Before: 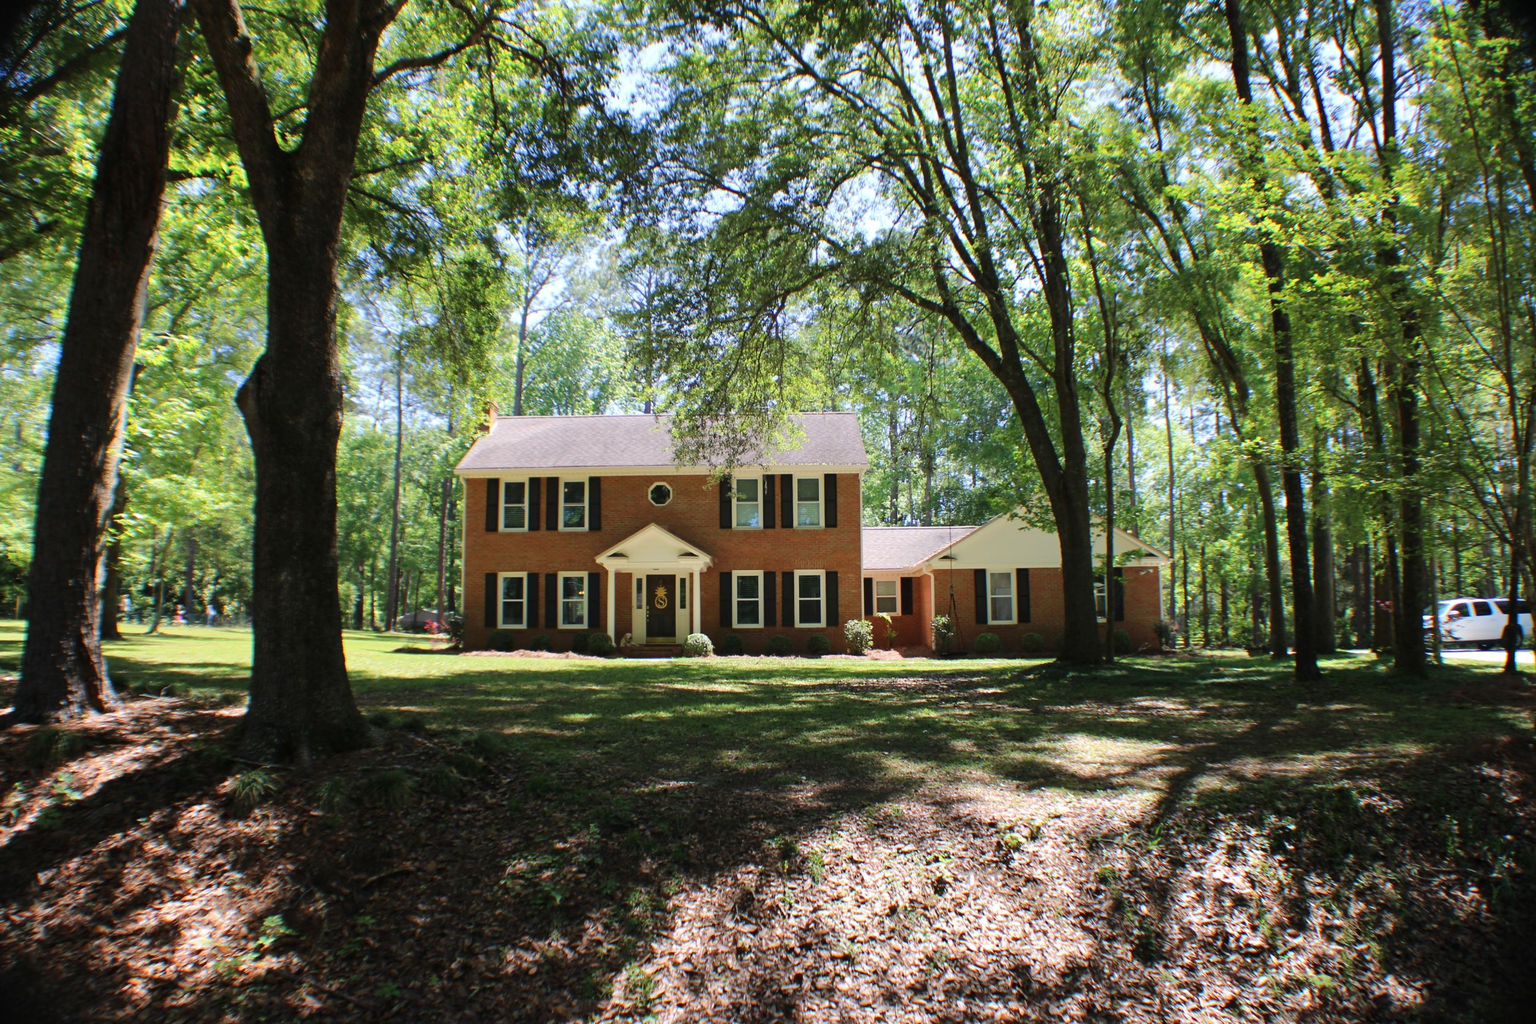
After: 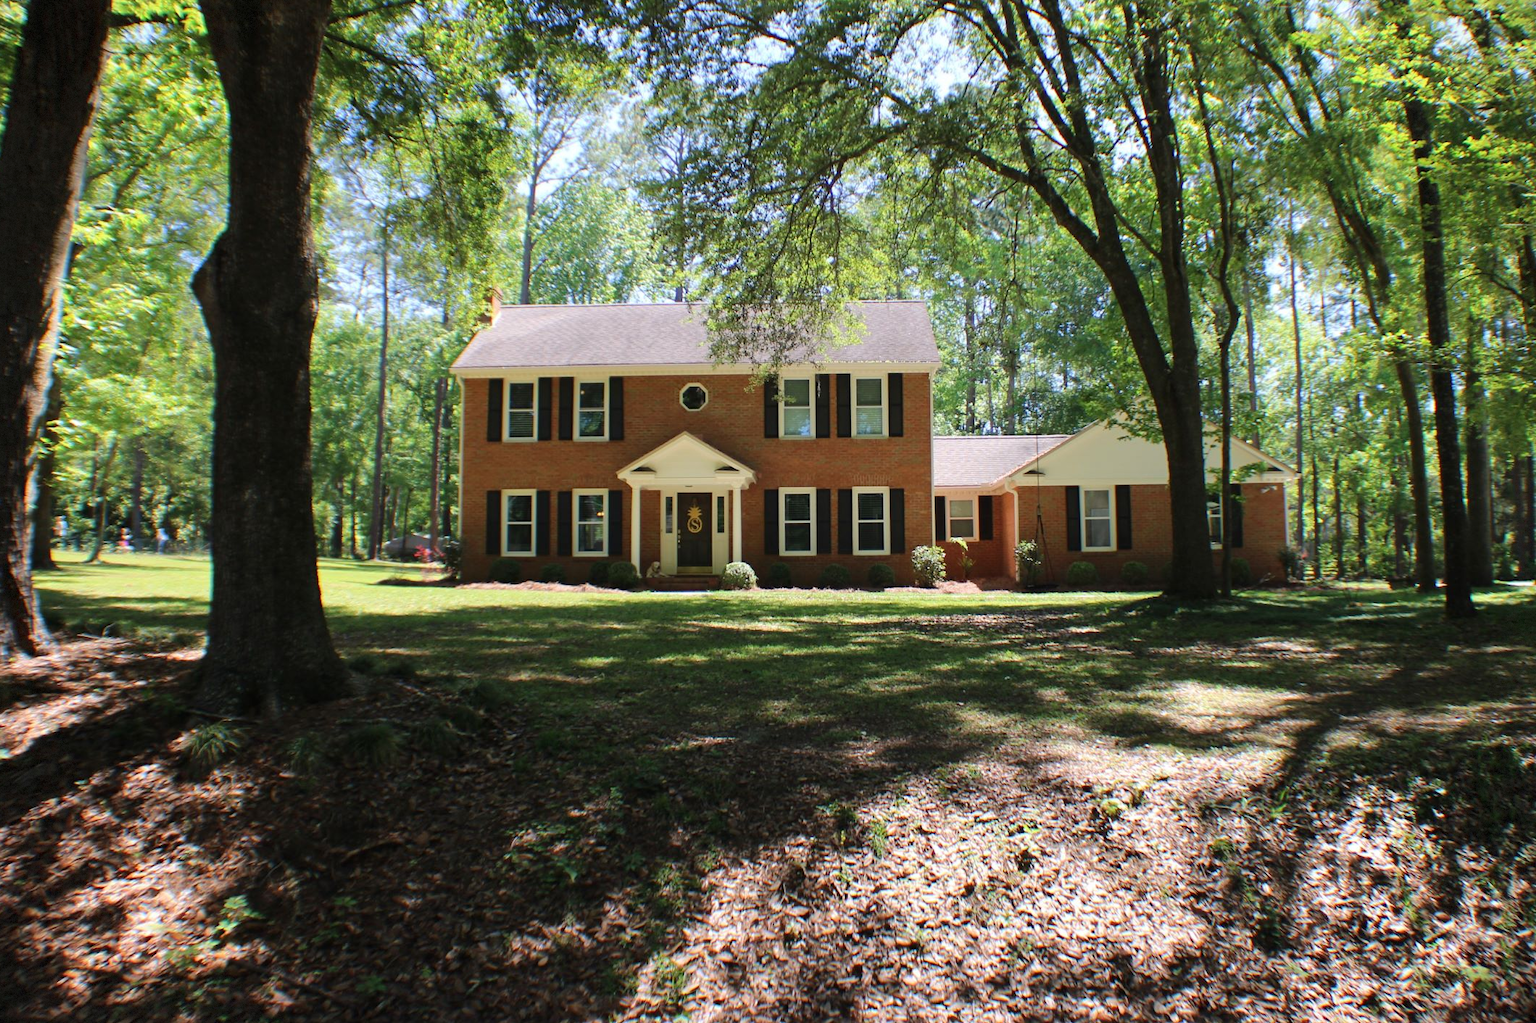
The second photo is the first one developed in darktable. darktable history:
vignetting: fall-off start 97.28%, fall-off radius 79%, brightness -0.462, saturation -0.3, width/height ratio 1.114, dithering 8-bit output, unbound false
crop and rotate: left 4.842%, top 15.51%, right 10.668%
